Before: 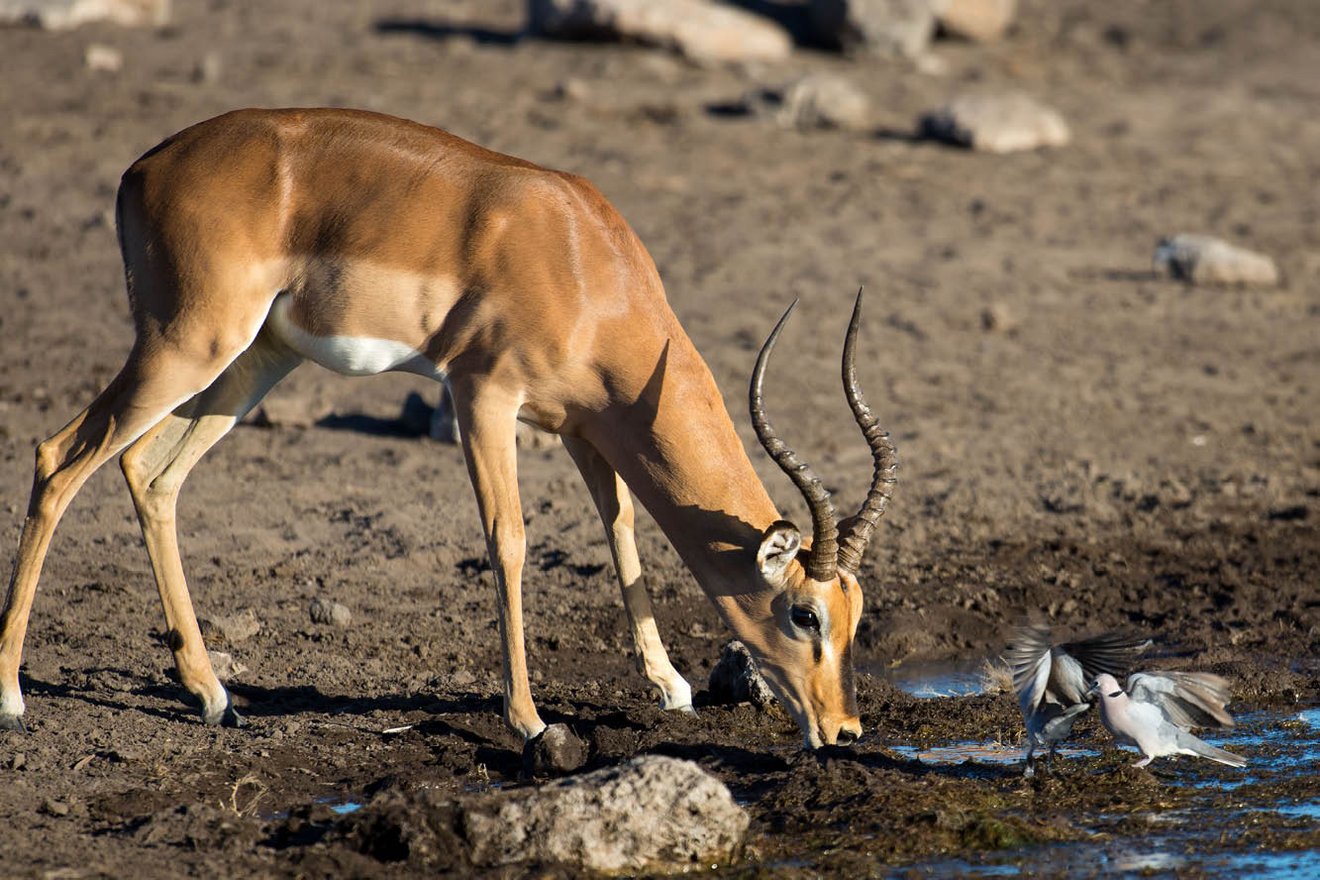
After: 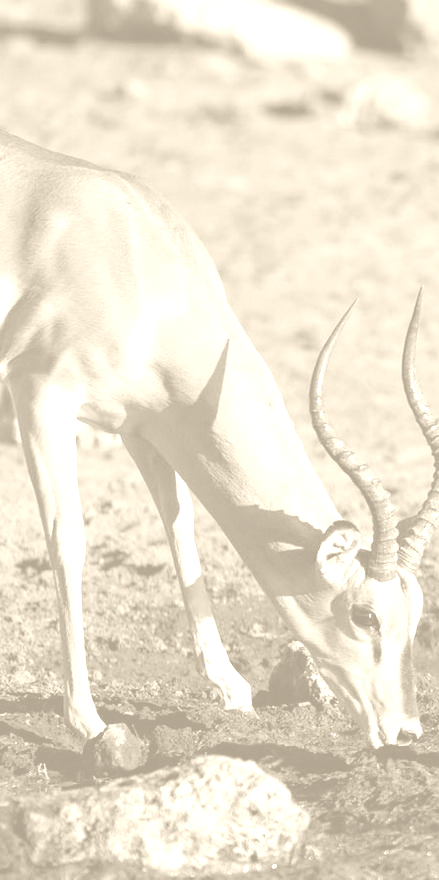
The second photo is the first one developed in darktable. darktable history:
crop: left 33.36%, right 33.36%
colorize: hue 36°, saturation 71%, lightness 80.79%
